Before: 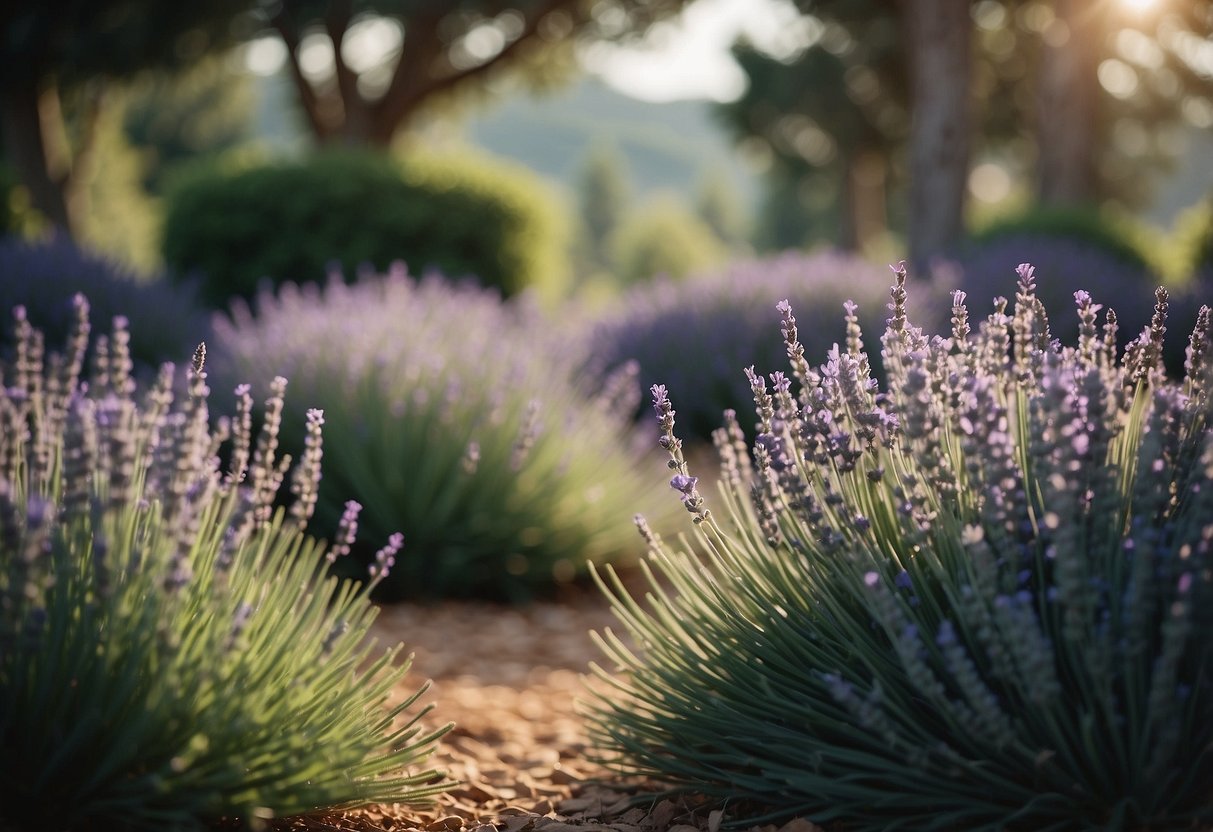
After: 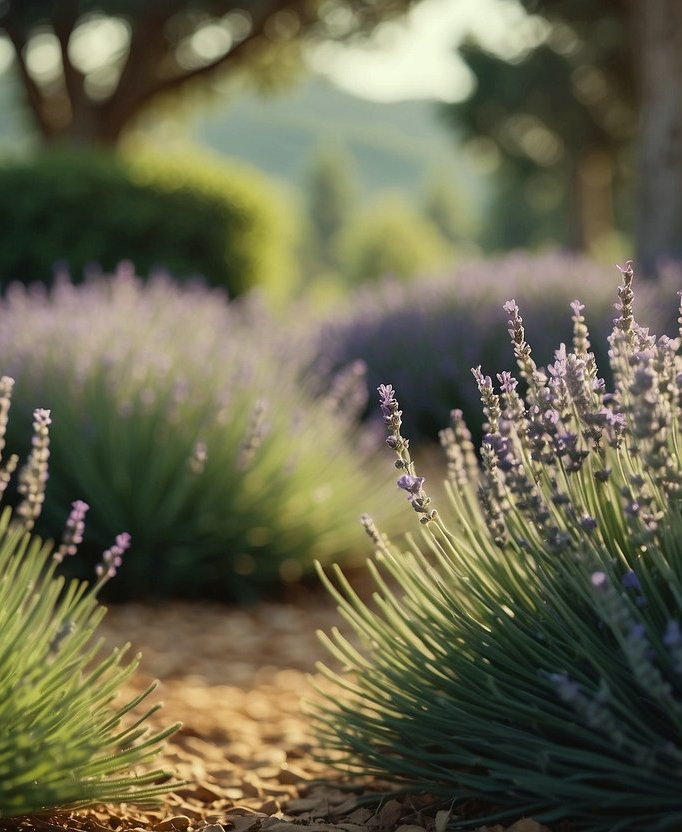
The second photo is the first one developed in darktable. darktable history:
crop and rotate: left 22.516%, right 21.234%
color correction: highlights a* -5.94, highlights b* 11.19
